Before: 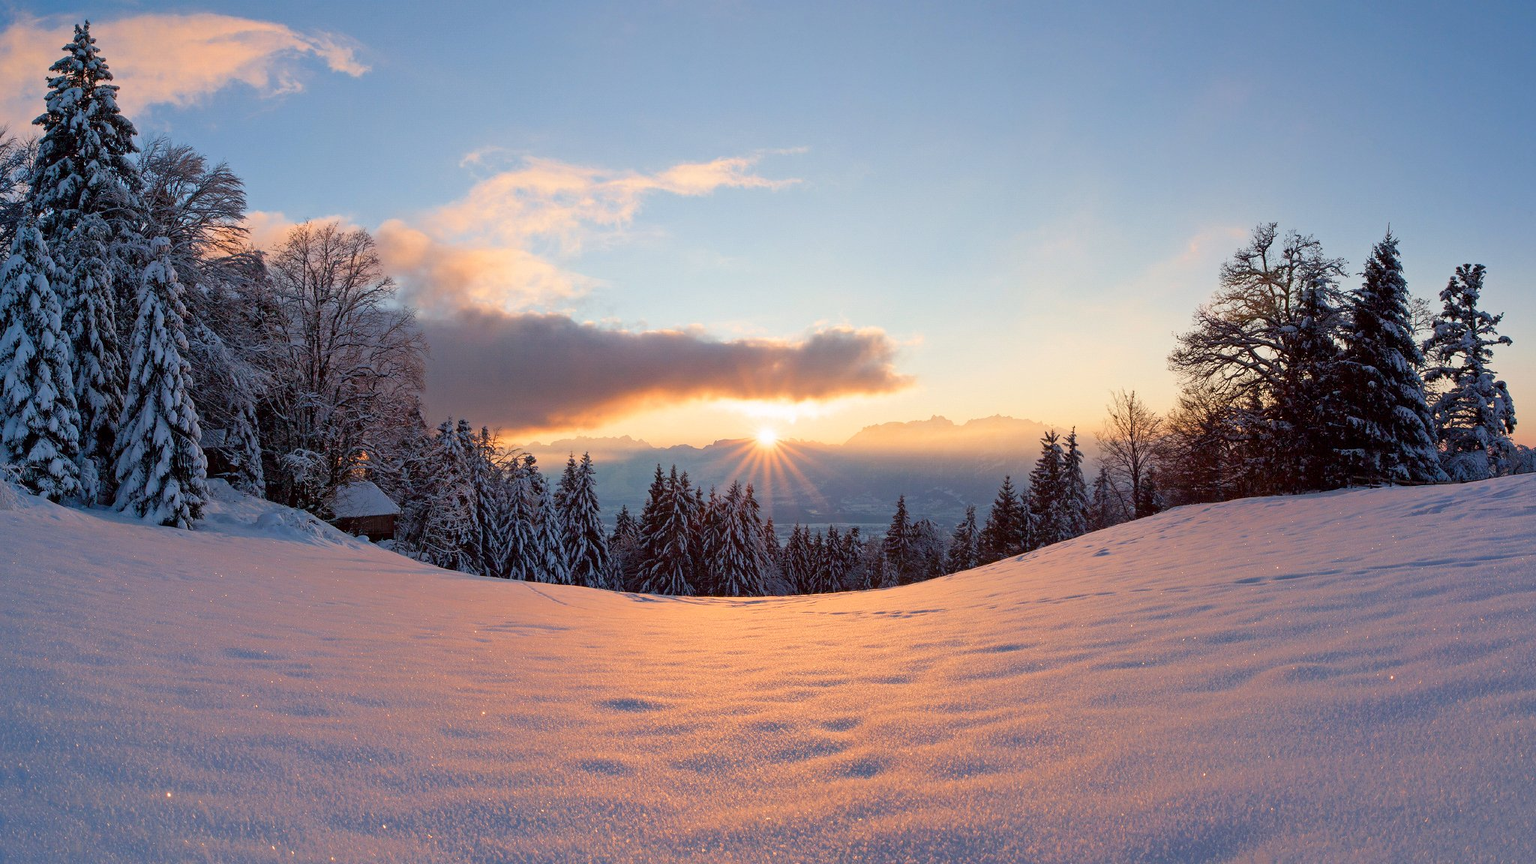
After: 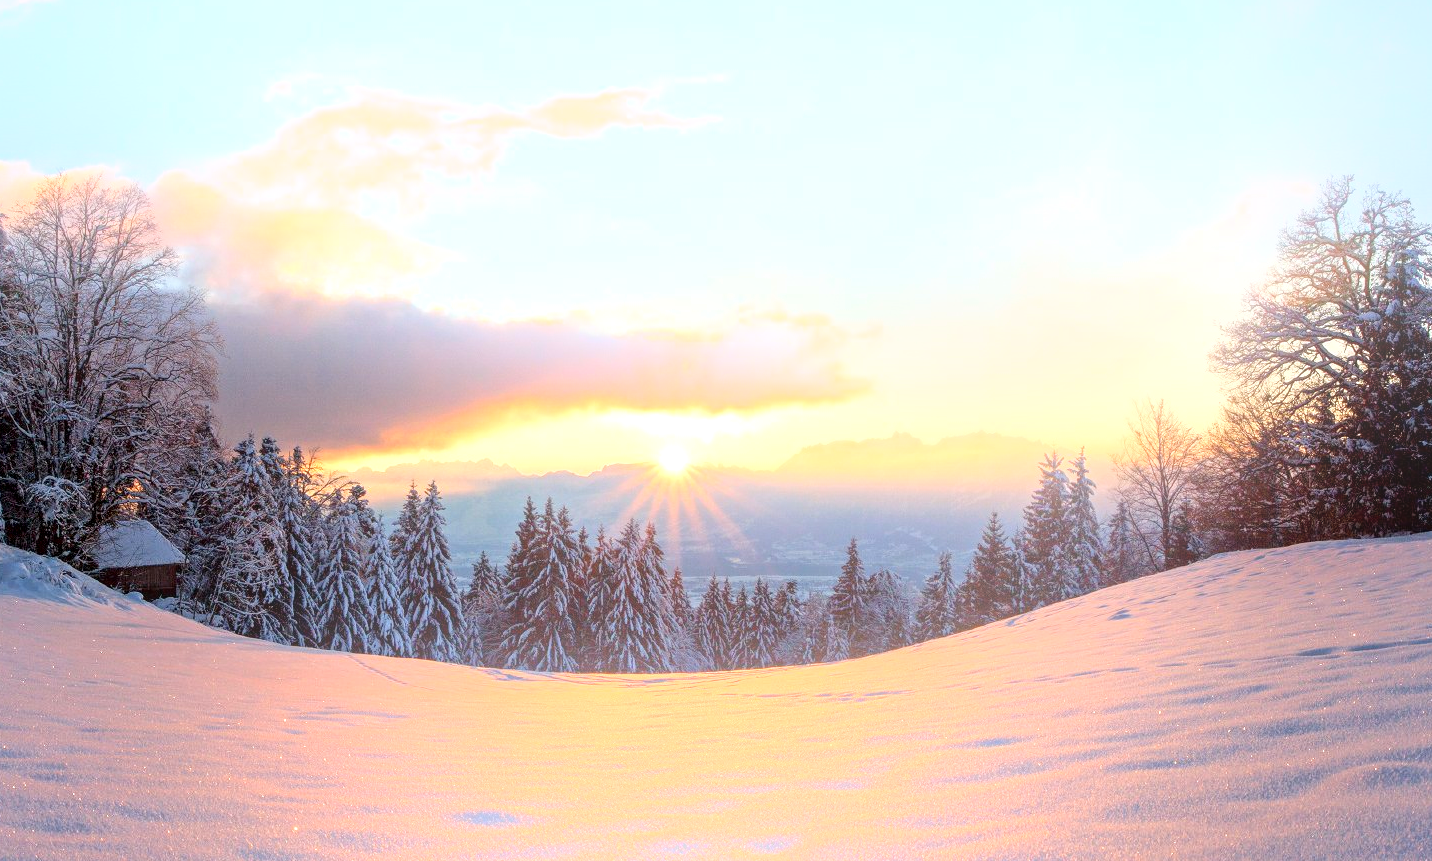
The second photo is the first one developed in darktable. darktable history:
local contrast: detail 130%
exposure: black level correction 0, exposure 0.7 EV, compensate exposure bias true, compensate highlight preservation false
crop and rotate: left 17.046%, top 10.659%, right 12.989%, bottom 14.553%
bloom: threshold 82.5%, strength 16.25%
